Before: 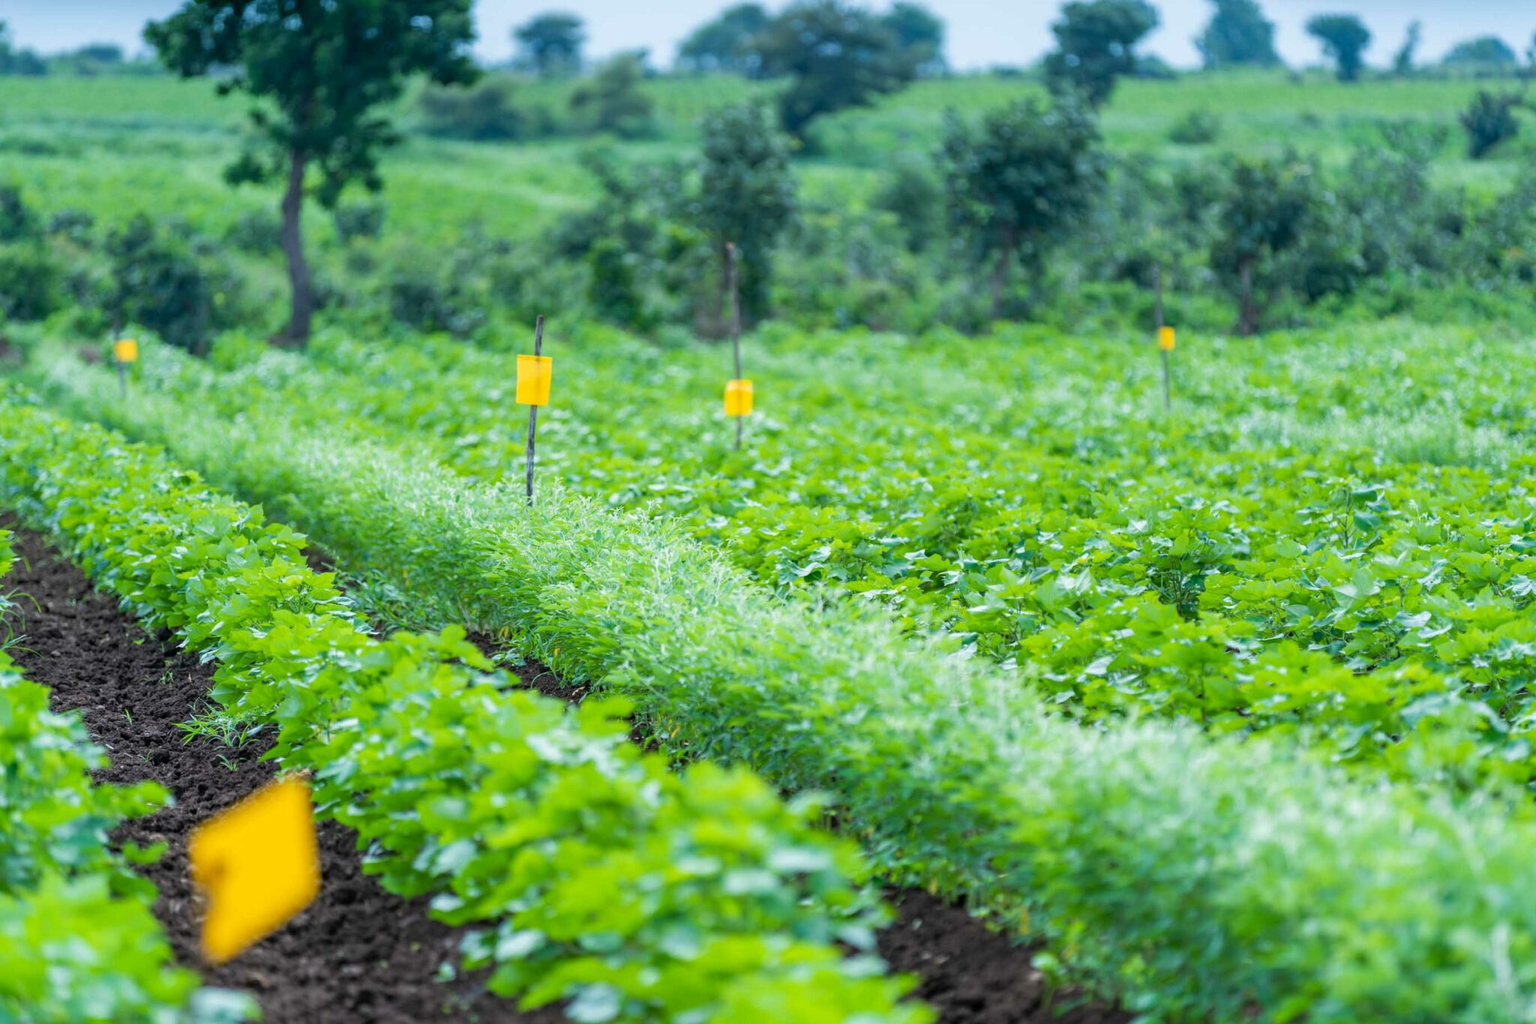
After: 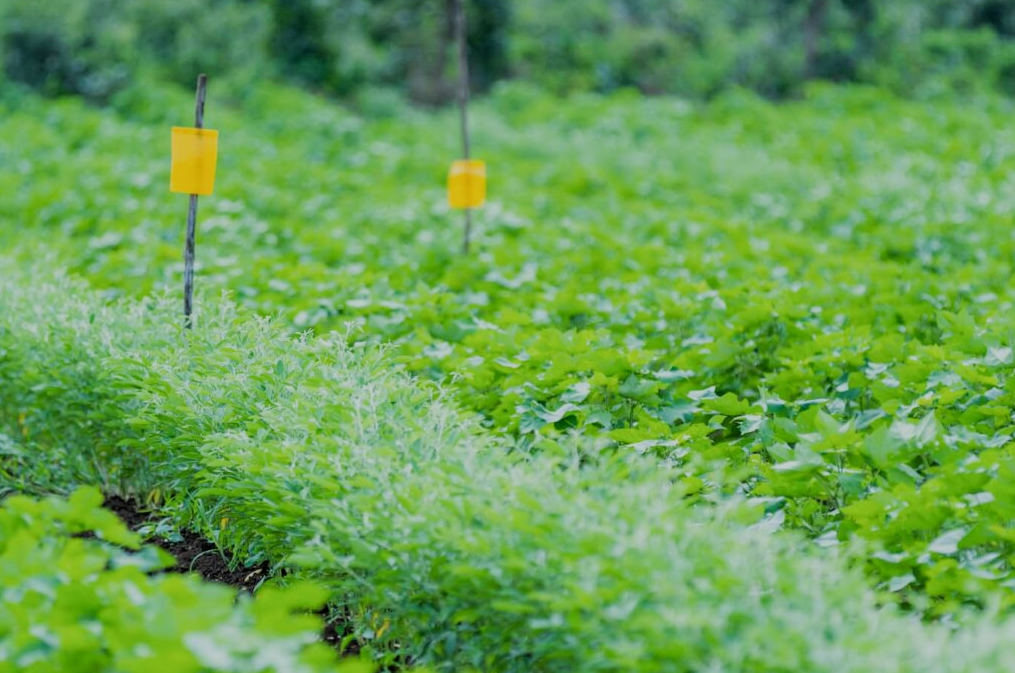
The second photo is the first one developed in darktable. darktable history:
filmic rgb: black relative exposure -7.65 EV, white relative exposure 4.56 EV, hardness 3.61
crop: left 25.317%, top 25.416%, right 25.075%, bottom 25.277%
exposure: exposure -0.179 EV, compensate exposure bias true, compensate highlight preservation false
